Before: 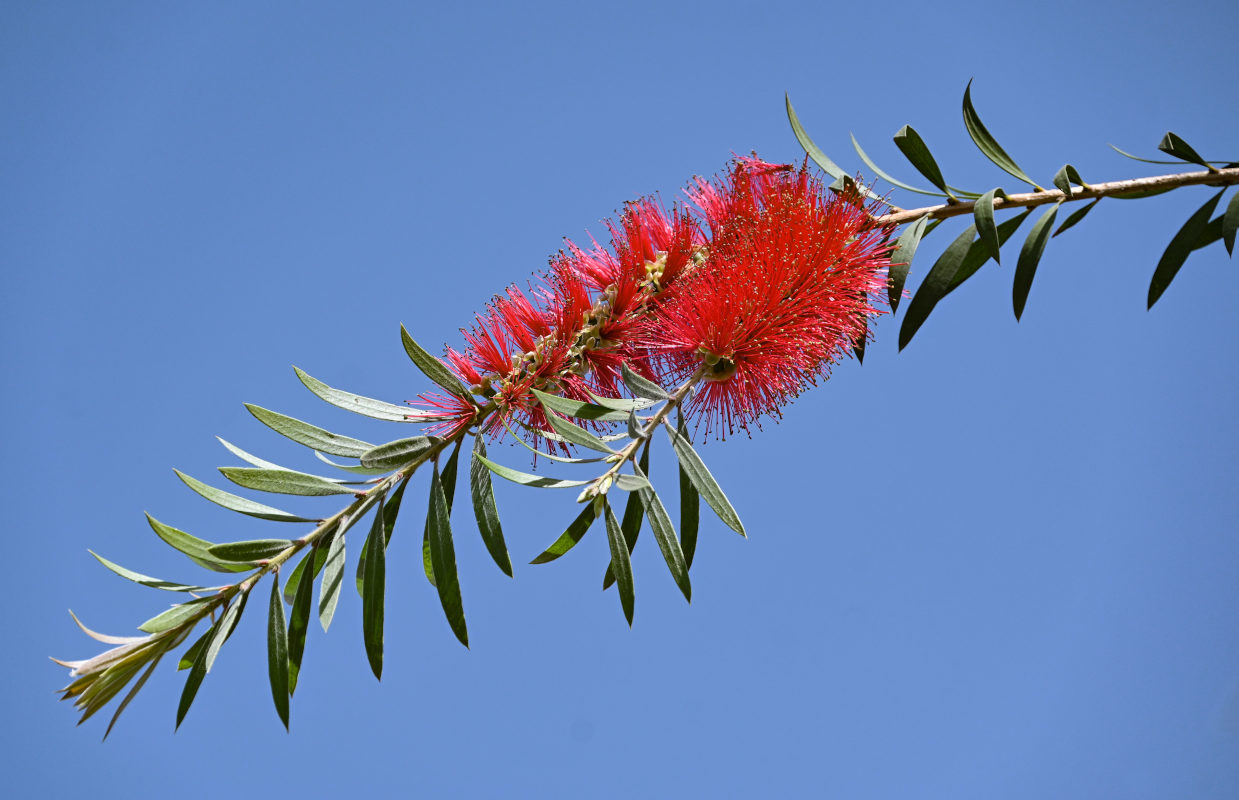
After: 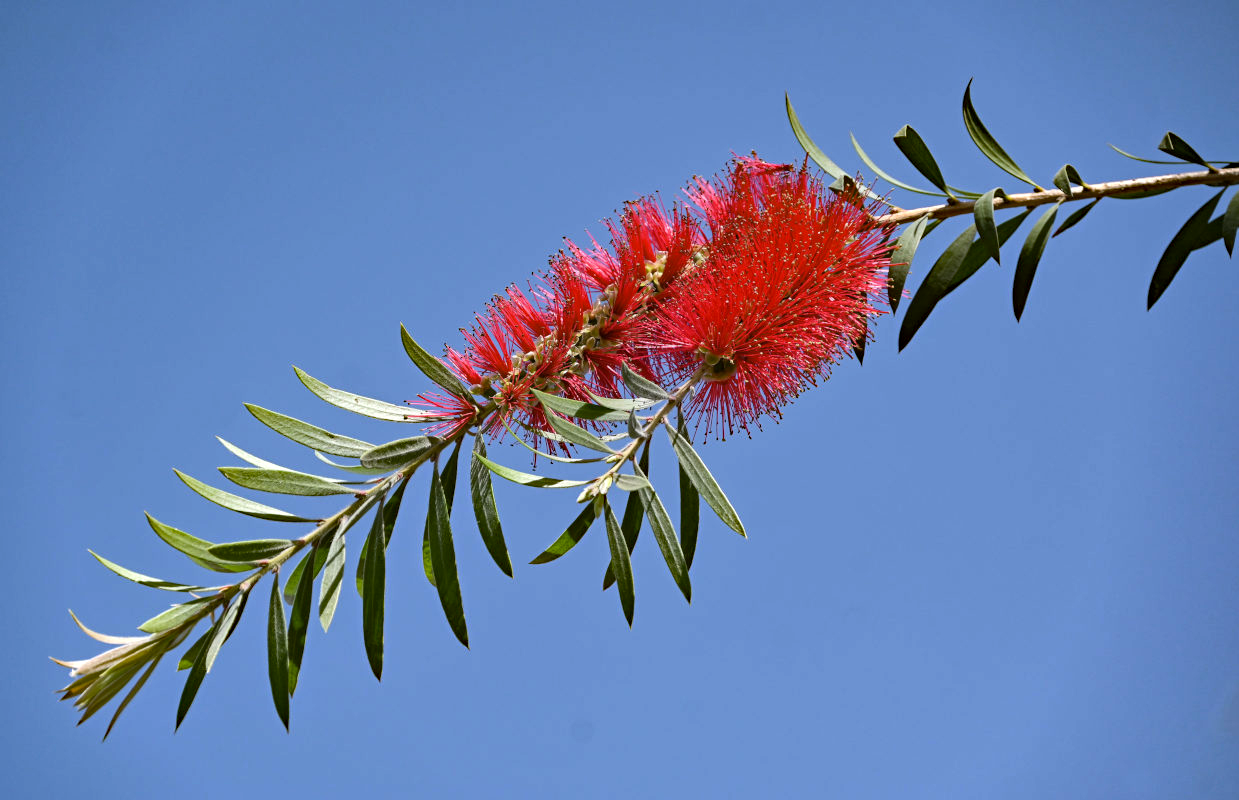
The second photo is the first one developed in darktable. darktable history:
haze removal: strength 0.29, distance 0.25, compatibility mode true, adaptive false
